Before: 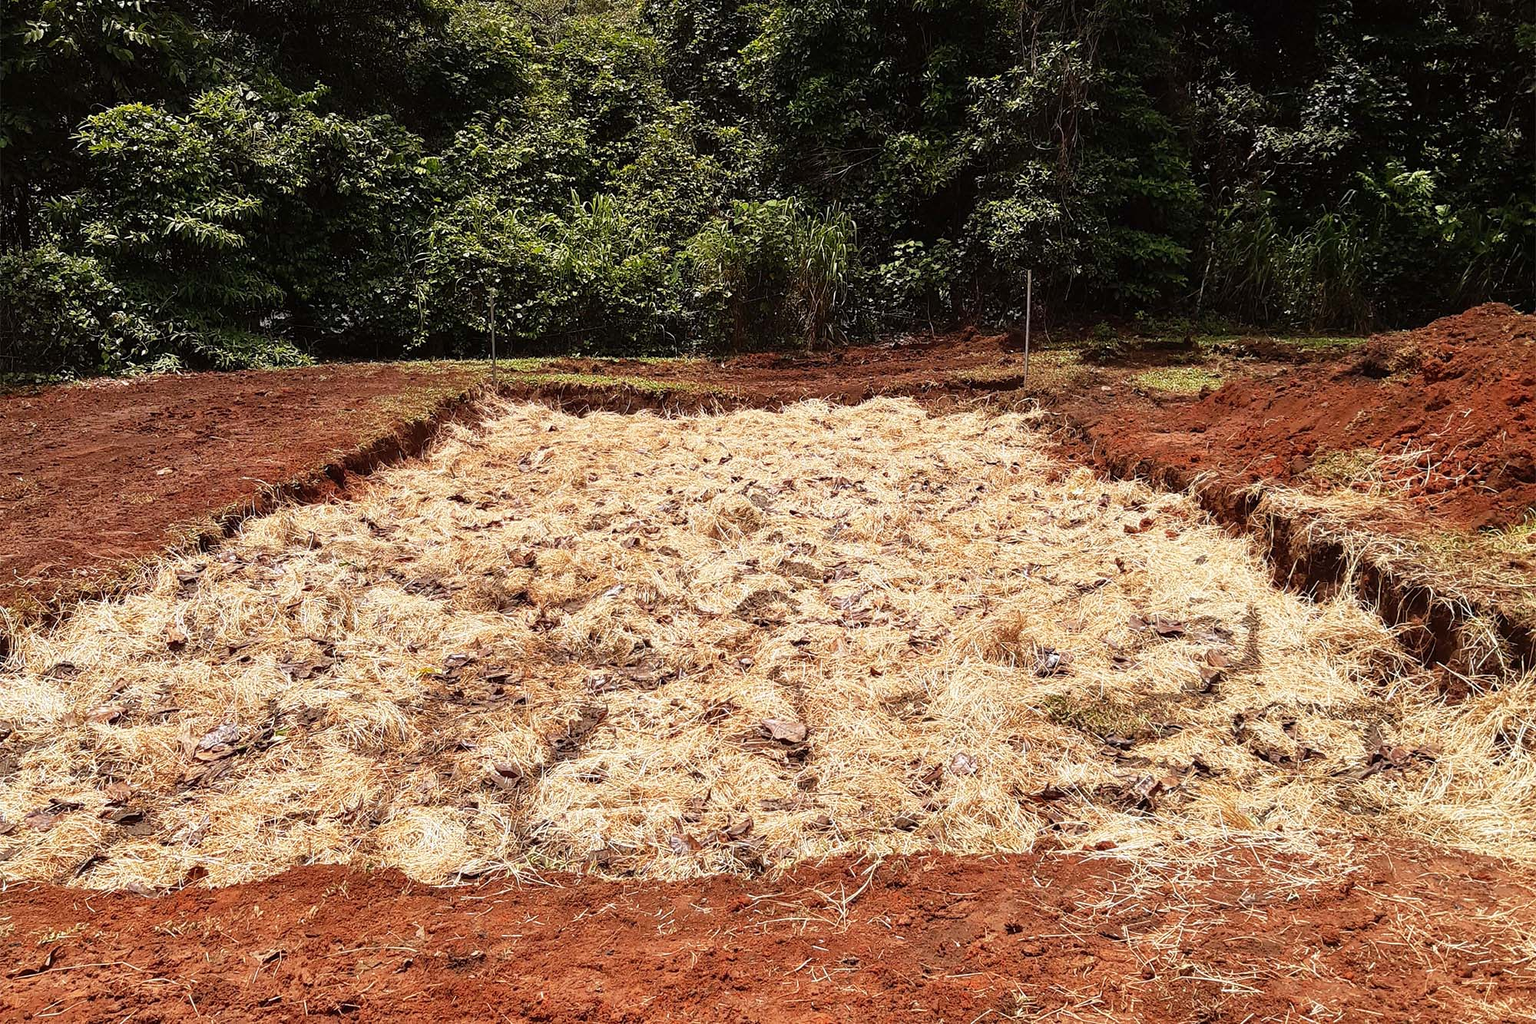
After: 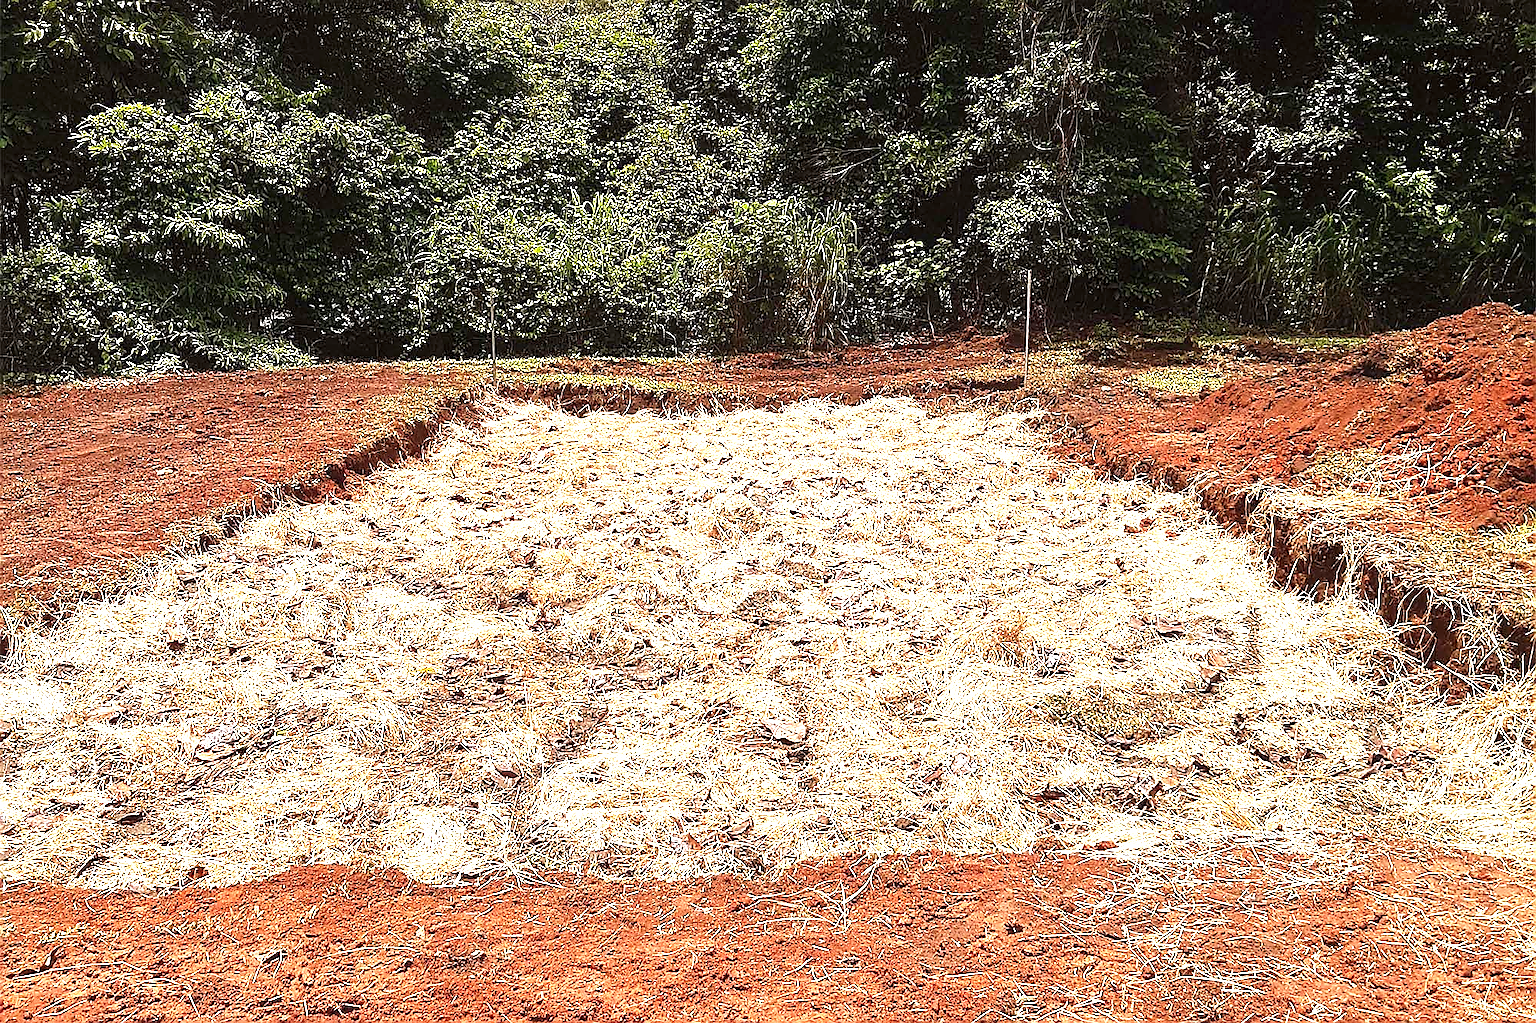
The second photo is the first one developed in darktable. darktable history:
sharpen: radius 1.4, amount 1.25, threshold 0.7
exposure: black level correction 0, exposure 1.198 EV, compensate exposure bias true, compensate highlight preservation false
contrast equalizer: y [[0.5, 0.5, 0.468, 0.5, 0.5, 0.5], [0.5 ×6], [0.5 ×6], [0 ×6], [0 ×6]]
